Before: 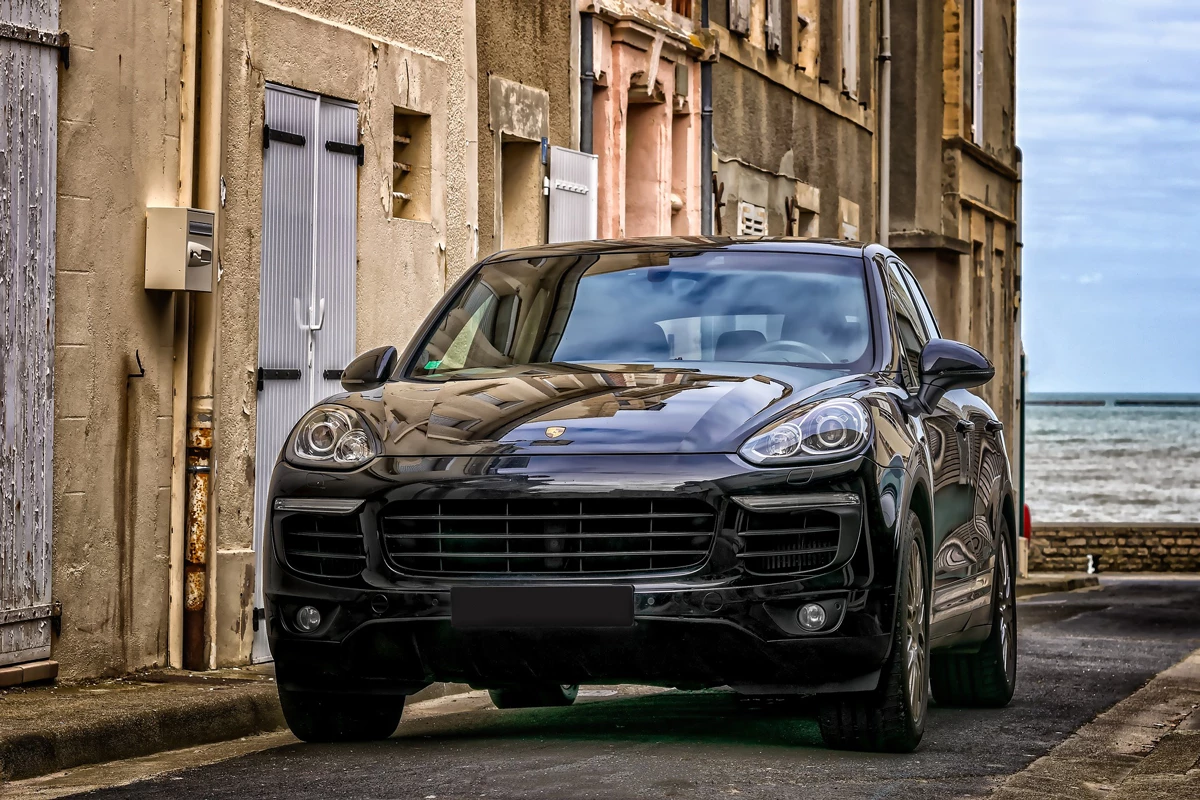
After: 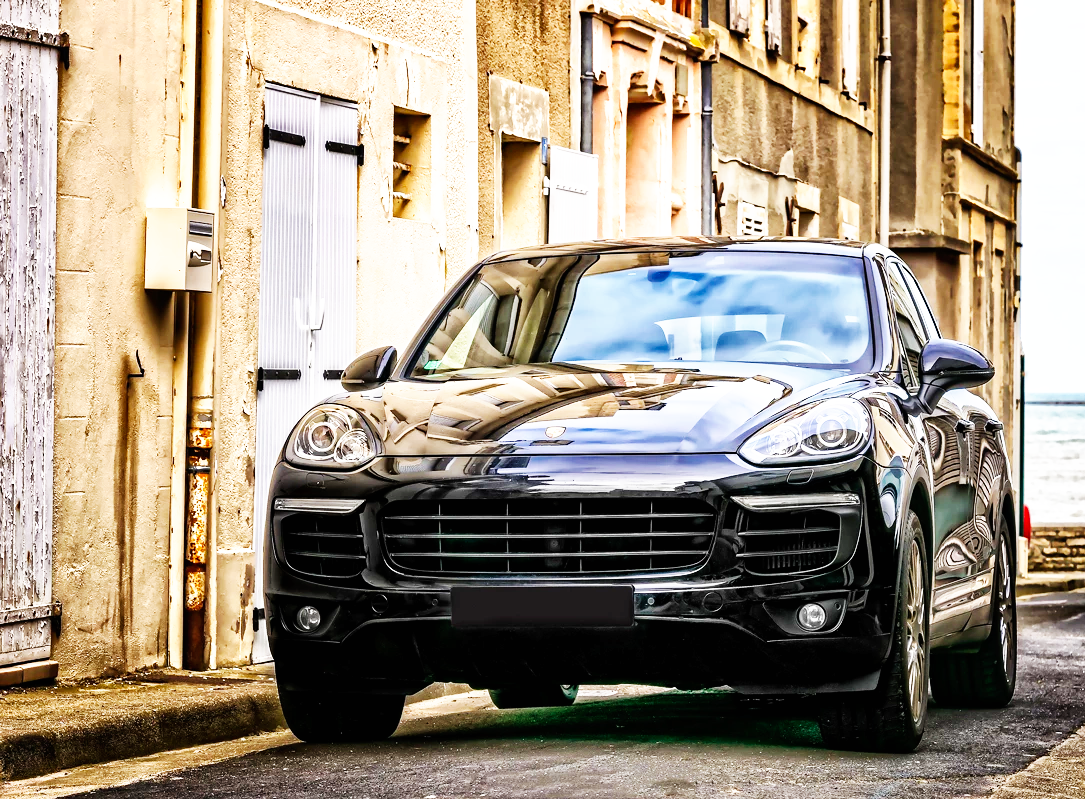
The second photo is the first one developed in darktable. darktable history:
exposure: black level correction 0.001, exposure 0.5 EV, compensate exposure bias true, compensate highlight preservation false
base curve: curves: ch0 [(0, 0) (0.007, 0.004) (0.027, 0.03) (0.046, 0.07) (0.207, 0.54) (0.442, 0.872) (0.673, 0.972) (1, 1)], preserve colors none
crop: right 9.509%, bottom 0.031%
